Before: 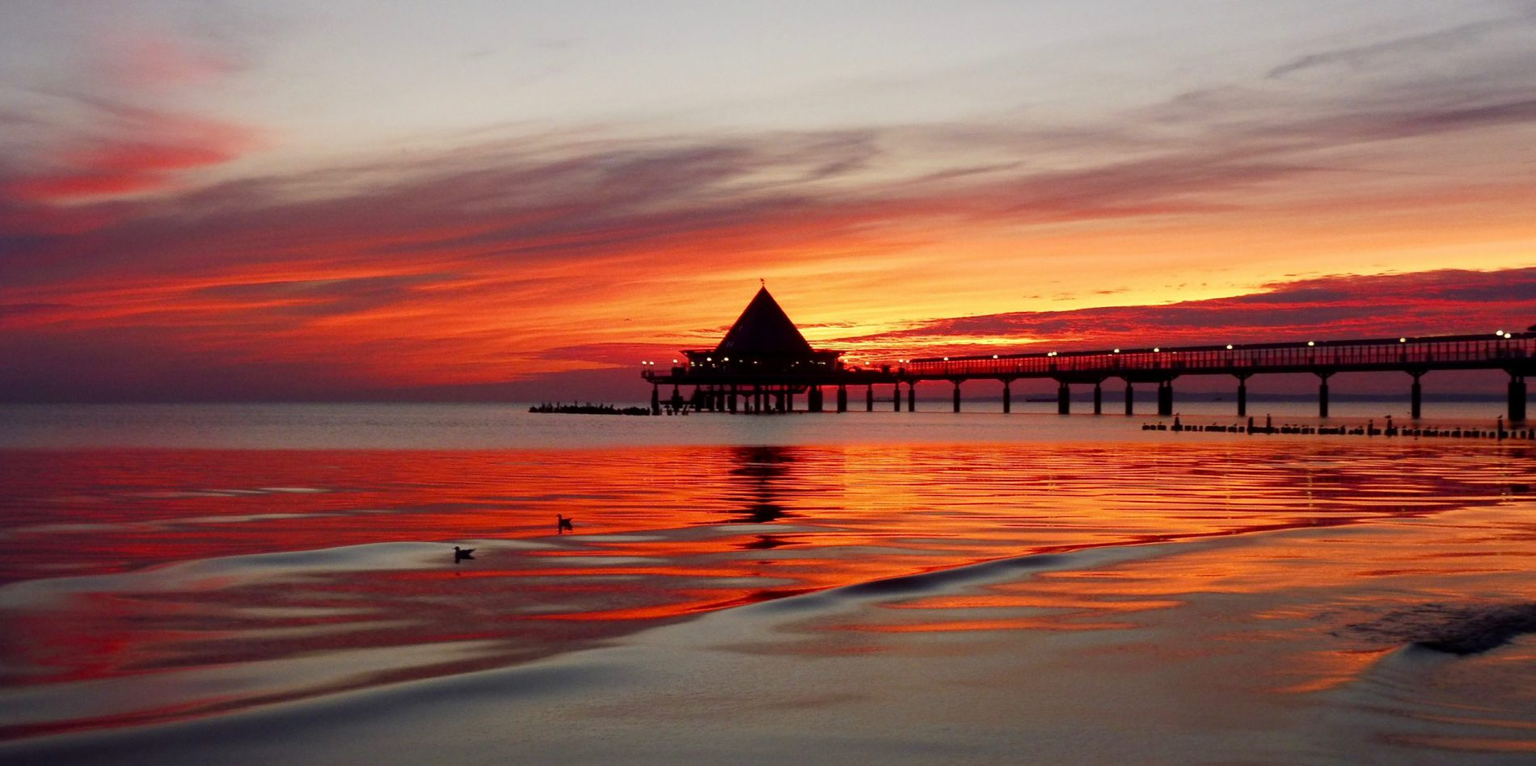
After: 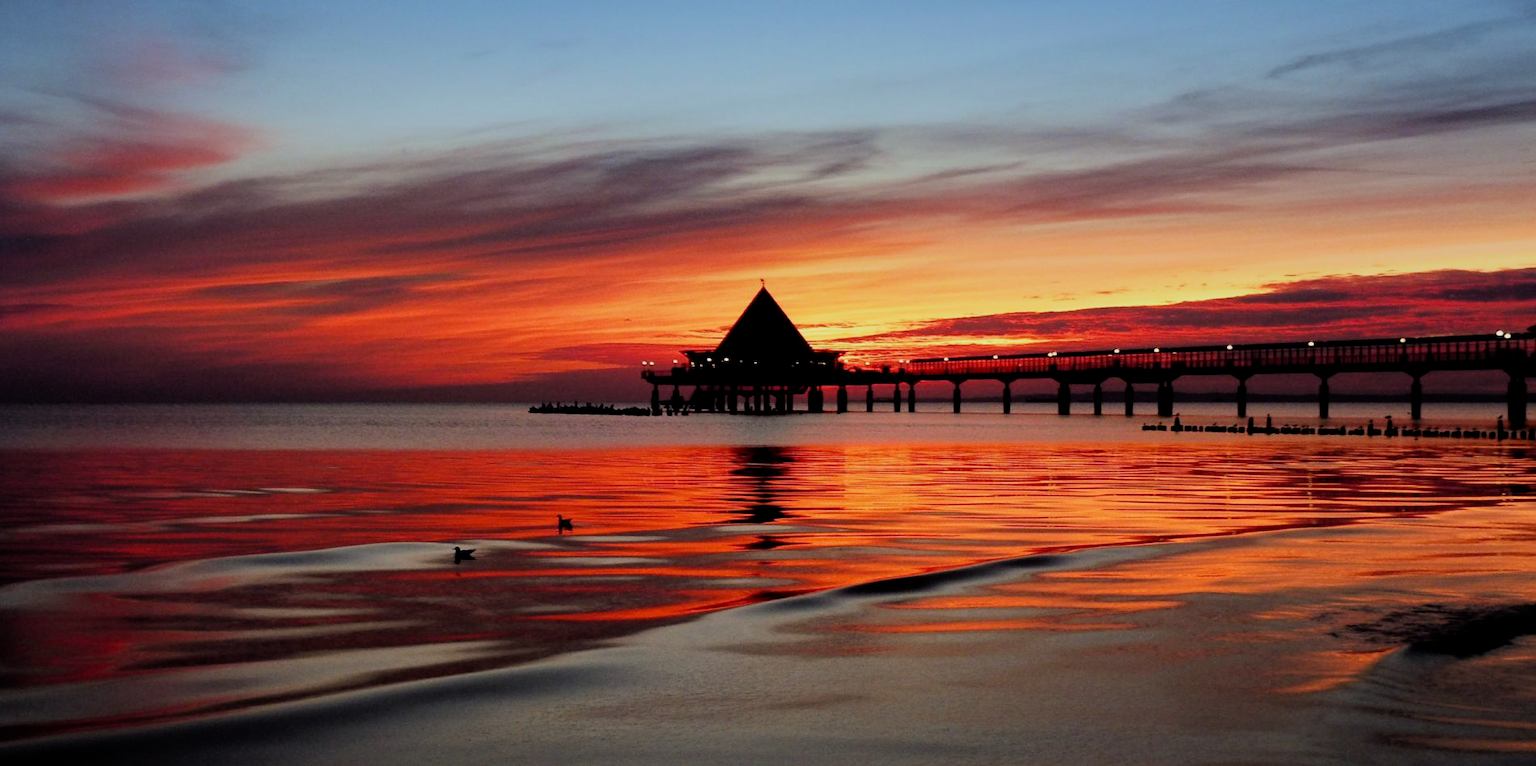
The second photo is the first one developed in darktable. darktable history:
graduated density: density 2.02 EV, hardness 44%, rotation 0.374°, offset 8.21, hue 208.8°, saturation 97%
filmic rgb: black relative exposure -5 EV, hardness 2.88, contrast 1.3, highlights saturation mix -30%
